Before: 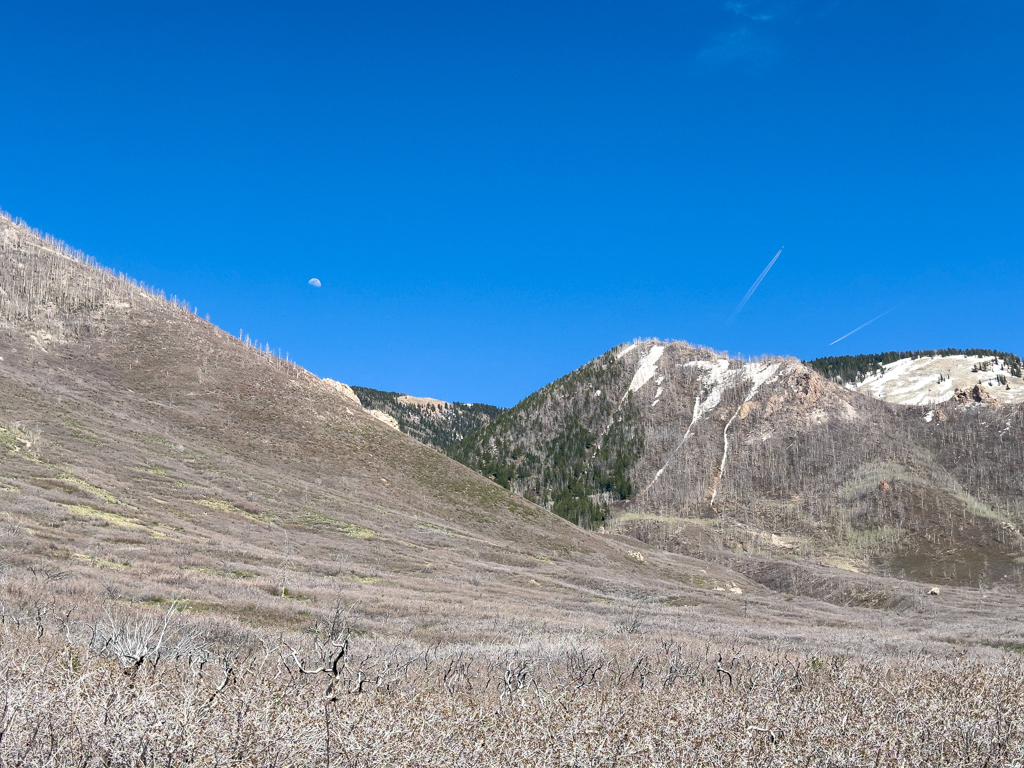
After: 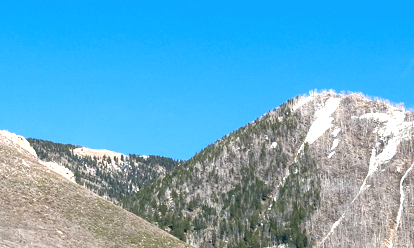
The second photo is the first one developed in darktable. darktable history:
crop: left 31.71%, top 32.349%, right 27.771%, bottom 35.282%
exposure: black level correction -0.002, exposure 0.704 EV, compensate highlight preservation false
